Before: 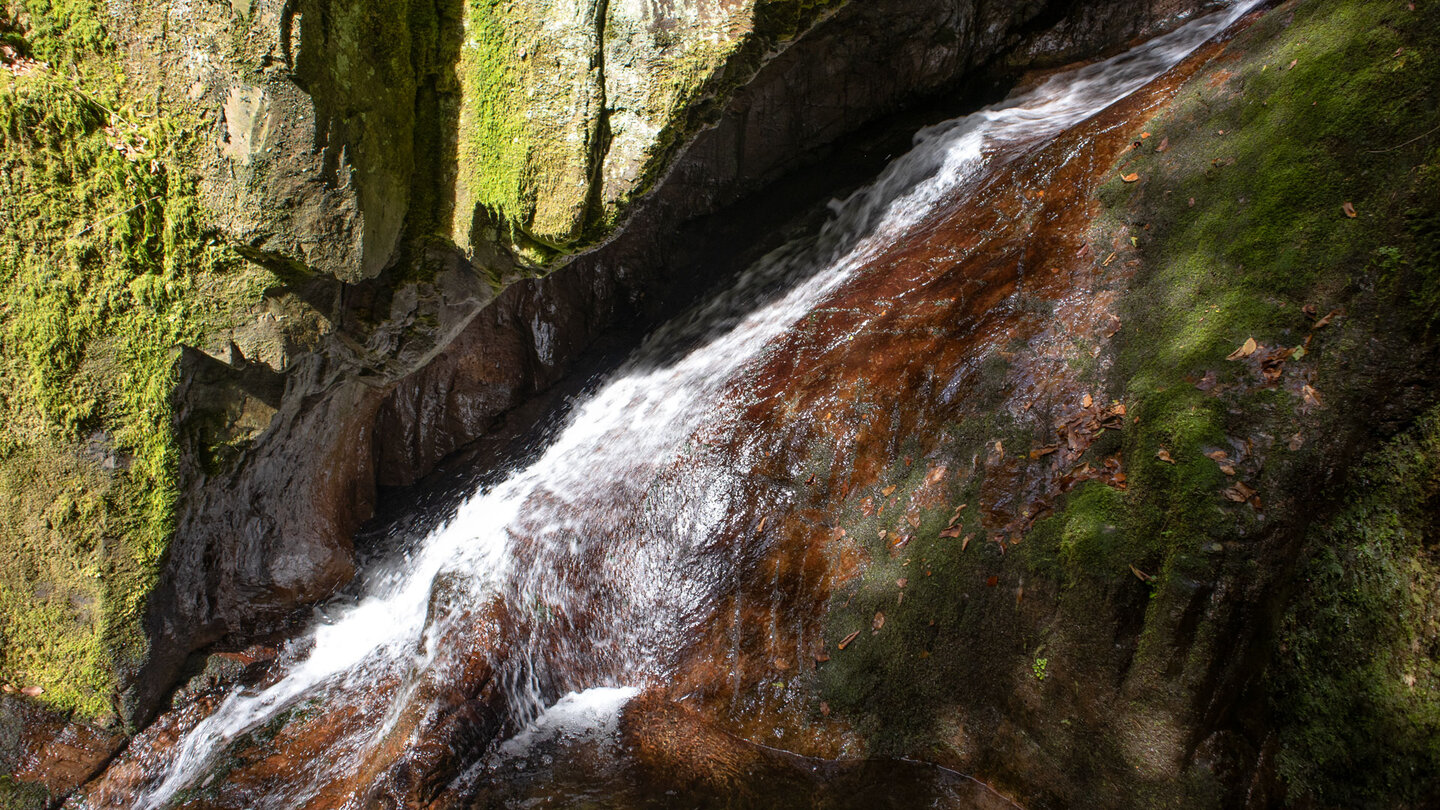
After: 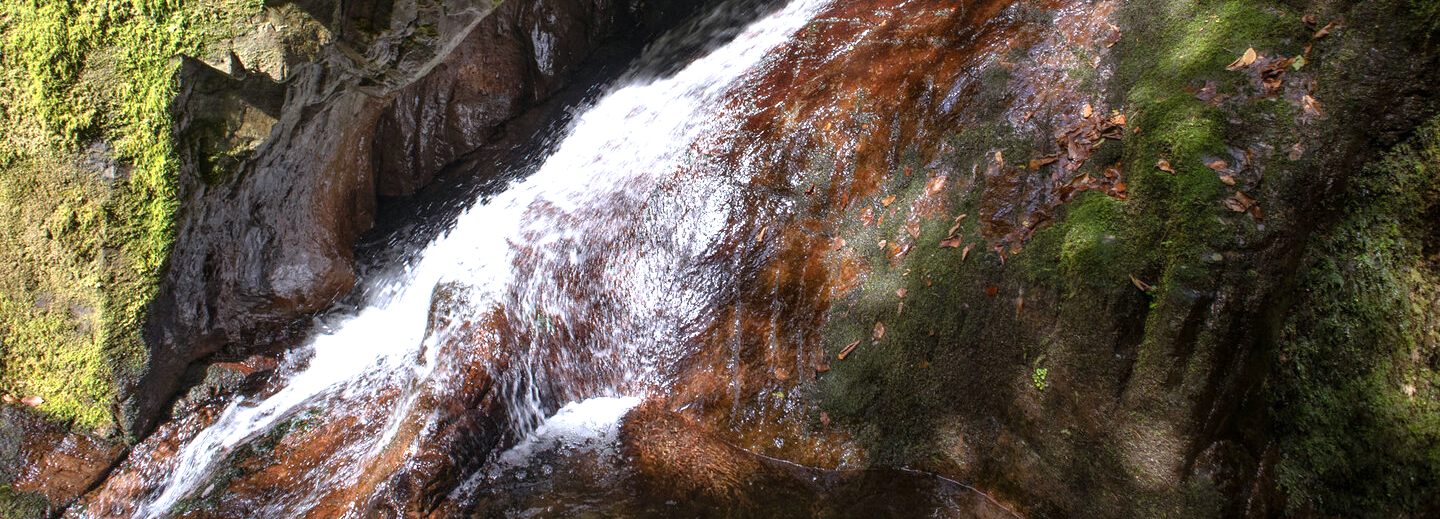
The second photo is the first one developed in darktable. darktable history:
crop and rotate: top 35.912%
color calibration: illuminant as shot in camera, x 0.358, y 0.373, temperature 4628.91 K
exposure: exposure 0.61 EV, compensate exposure bias true, compensate highlight preservation false
